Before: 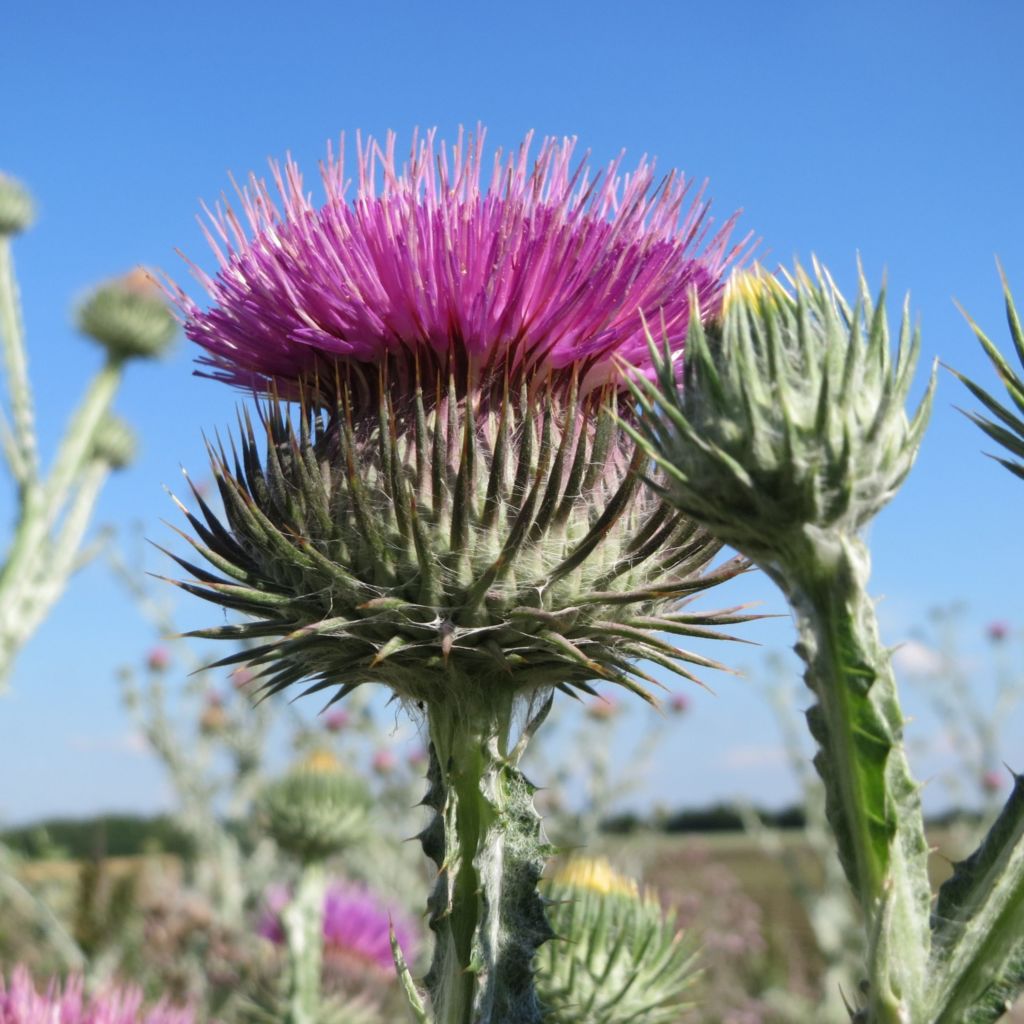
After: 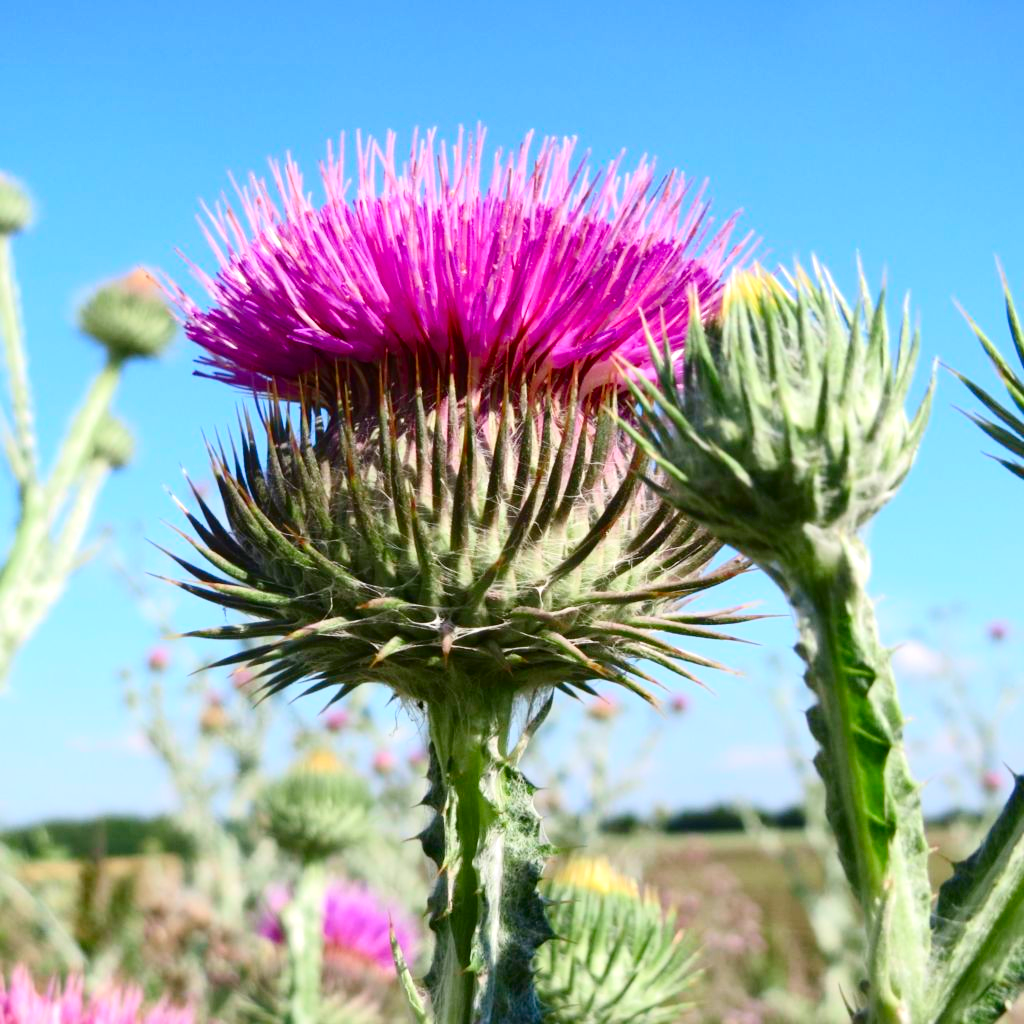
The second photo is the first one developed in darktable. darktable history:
color balance rgb: perceptual saturation grading › global saturation 20%, perceptual saturation grading › highlights -25%, perceptual saturation grading › shadows 25%
tone curve: curves: ch0 [(0, 0.011) (0.139, 0.106) (0.295, 0.271) (0.499, 0.523) (0.739, 0.782) (0.857, 0.879) (1, 0.967)]; ch1 [(0, 0) (0.291, 0.229) (0.394, 0.365) (0.469, 0.456) (0.495, 0.497) (0.524, 0.53) (0.588, 0.62) (0.725, 0.779) (1, 1)]; ch2 [(0, 0) (0.125, 0.089) (0.35, 0.317) (0.437, 0.42) (0.502, 0.499) (0.537, 0.551) (0.613, 0.636) (1, 1)], color space Lab, independent channels, preserve colors none
exposure: black level correction 0.001, exposure 0.5 EV, compensate exposure bias true, compensate highlight preservation false
